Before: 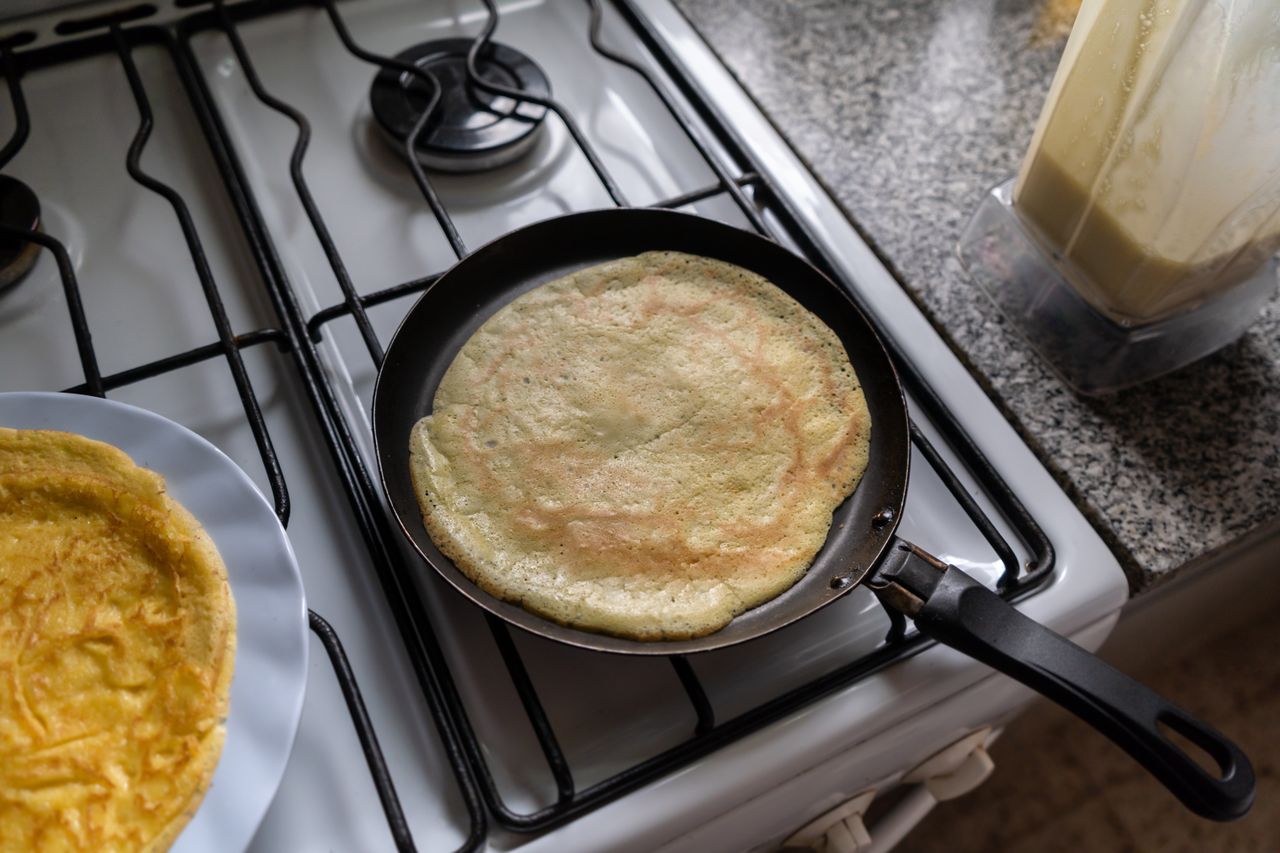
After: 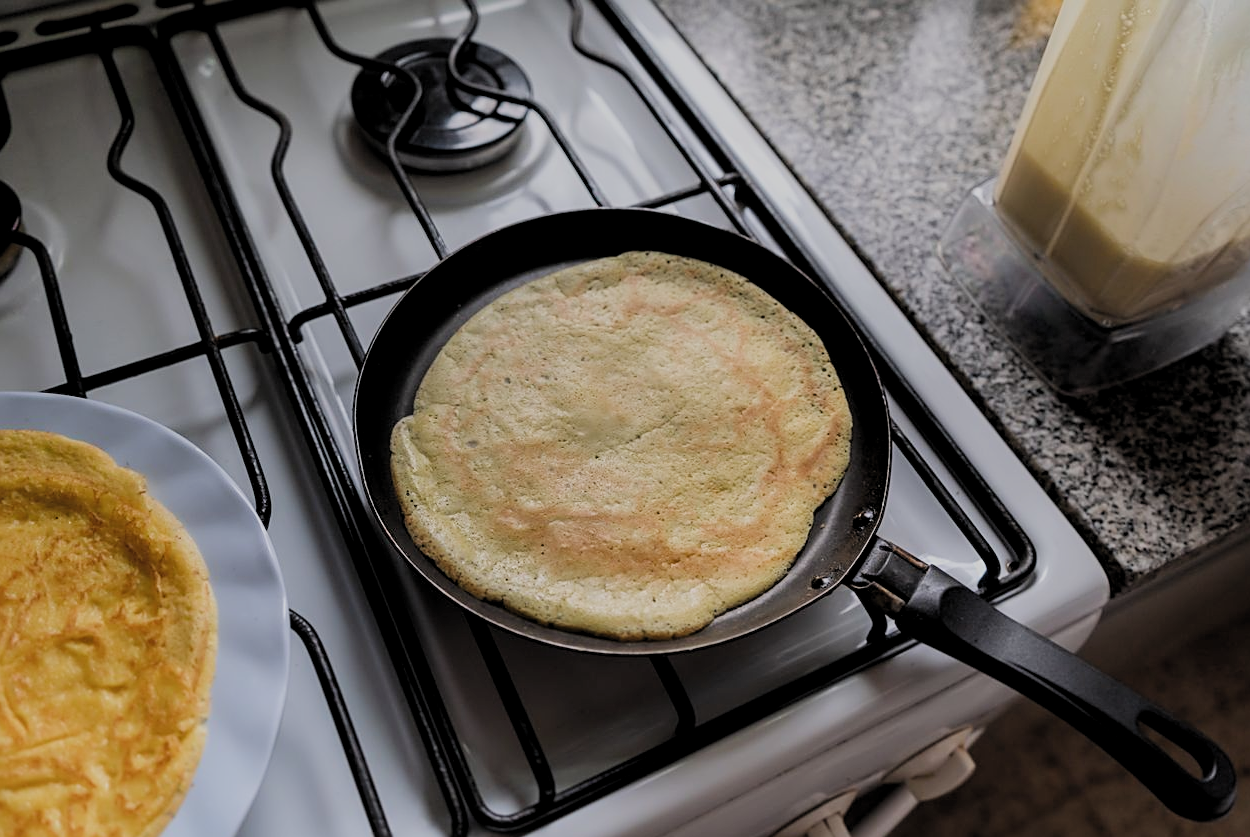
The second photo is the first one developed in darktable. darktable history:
crop and rotate: left 1.504%, right 0.762%, bottom 1.76%
sharpen: on, module defaults
filmic rgb: black relative exposure -7.3 EV, white relative exposure 5.07 EV, hardness 3.22, color science v5 (2021), contrast in shadows safe, contrast in highlights safe
levels: black 3.9%, levels [0.018, 0.493, 1]
